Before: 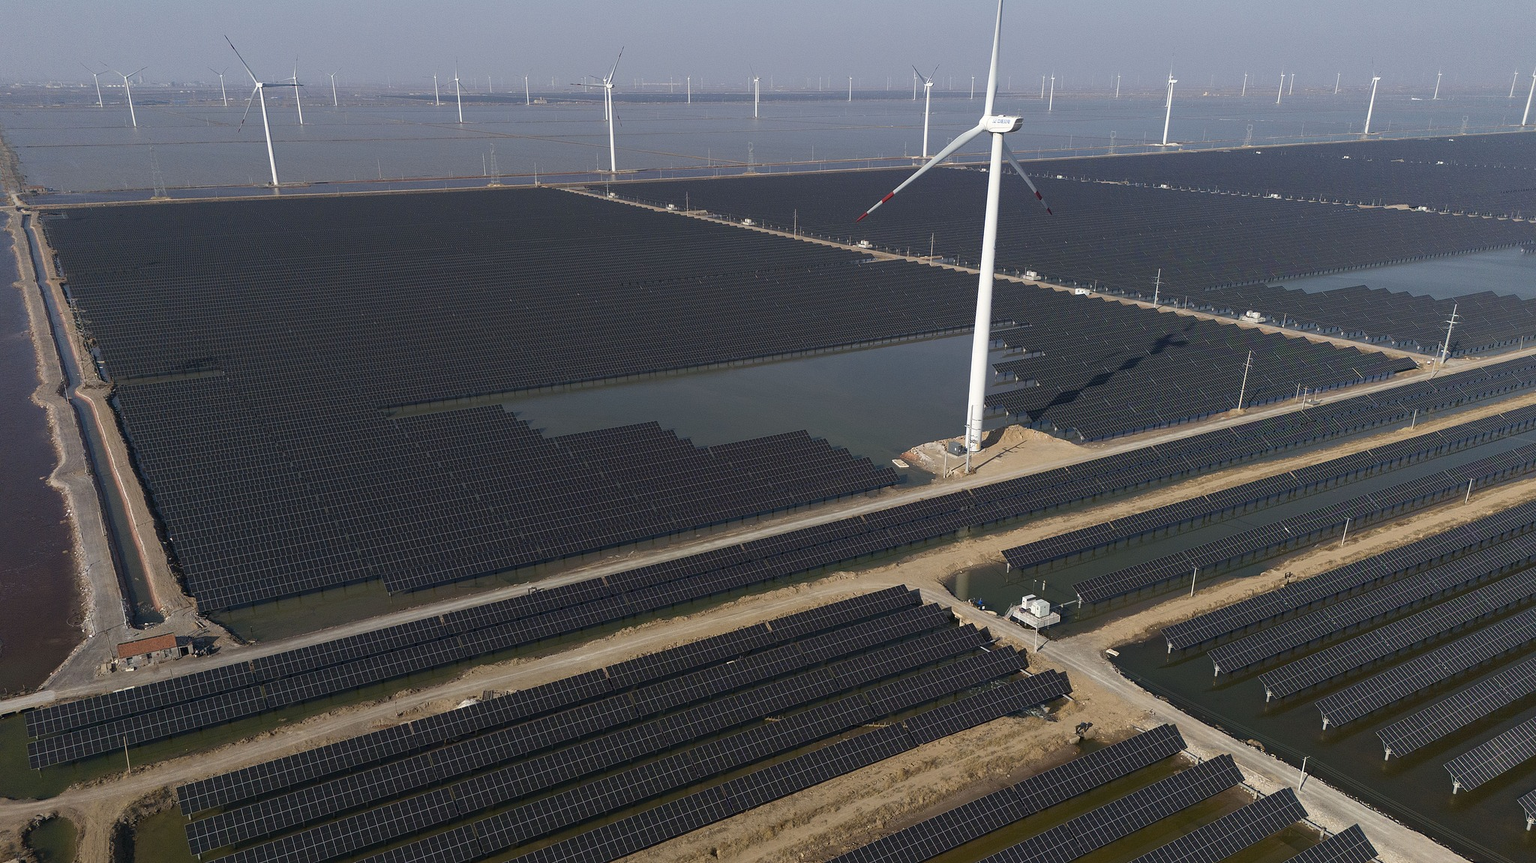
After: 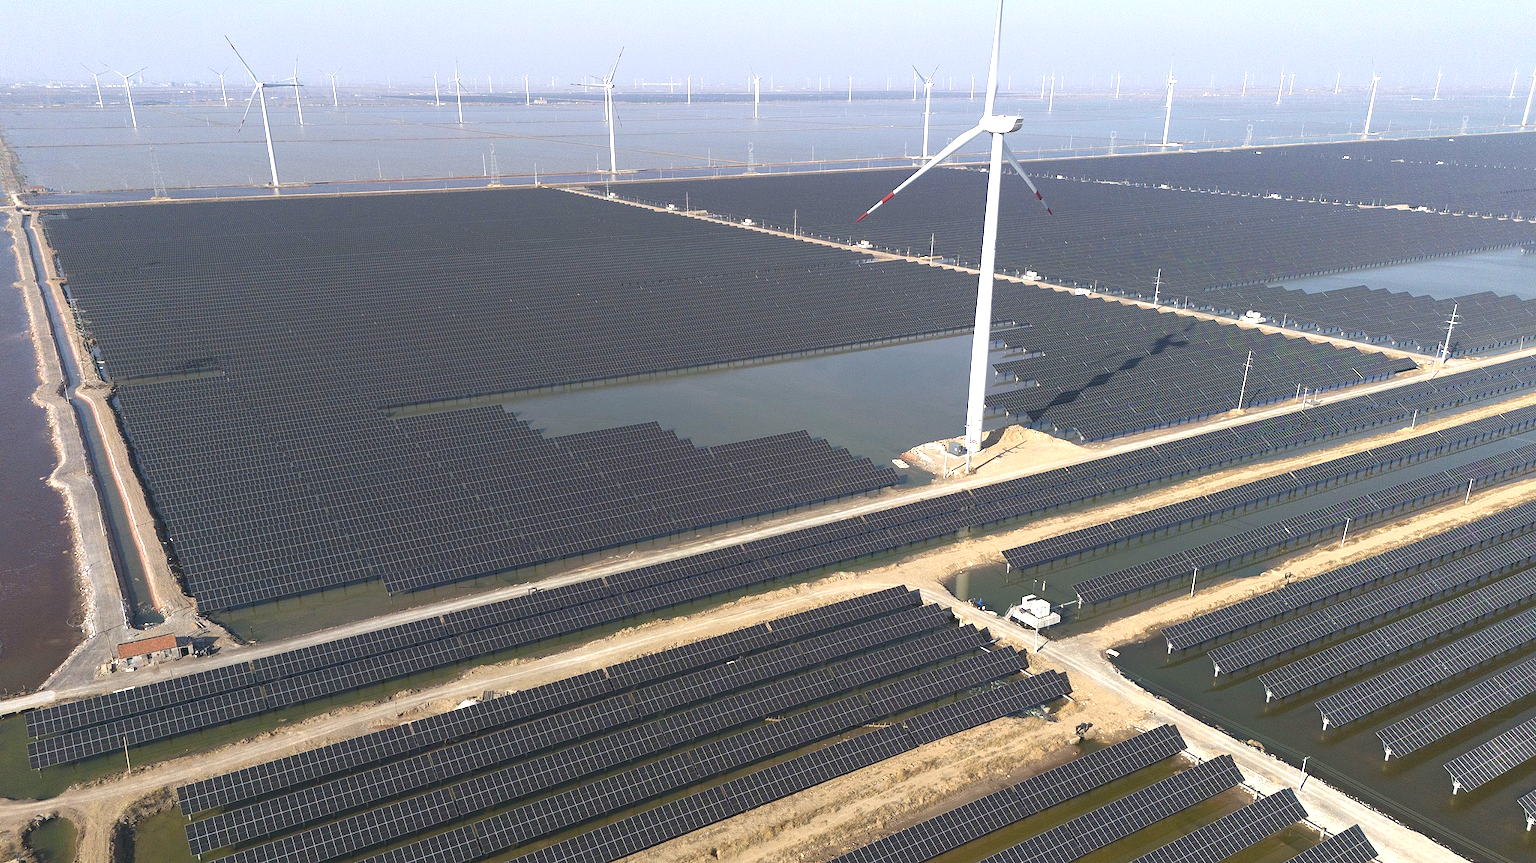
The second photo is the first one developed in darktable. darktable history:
local contrast: mode bilateral grid, contrast 100, coarseness 100, detail 91%, midtone range 0.2
exposure: black level correction -0.002, exposure 1.35 EV, compensate highlight preservation false
